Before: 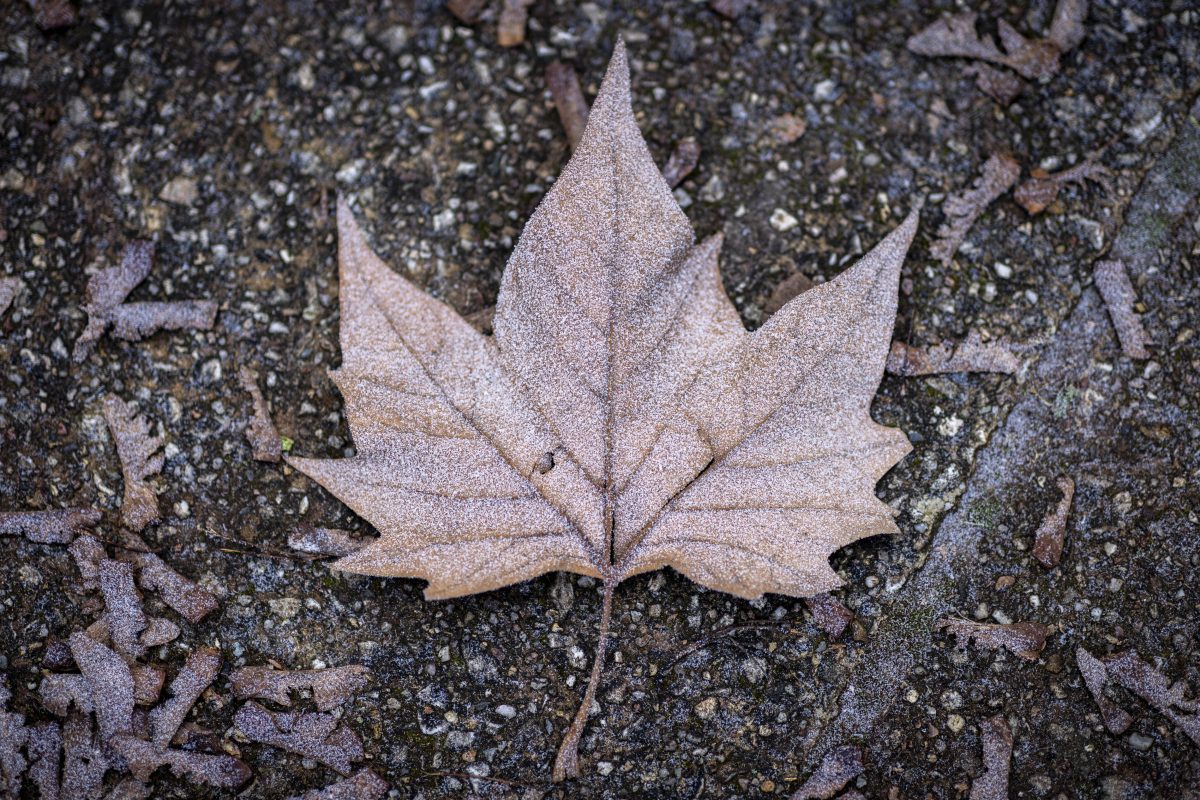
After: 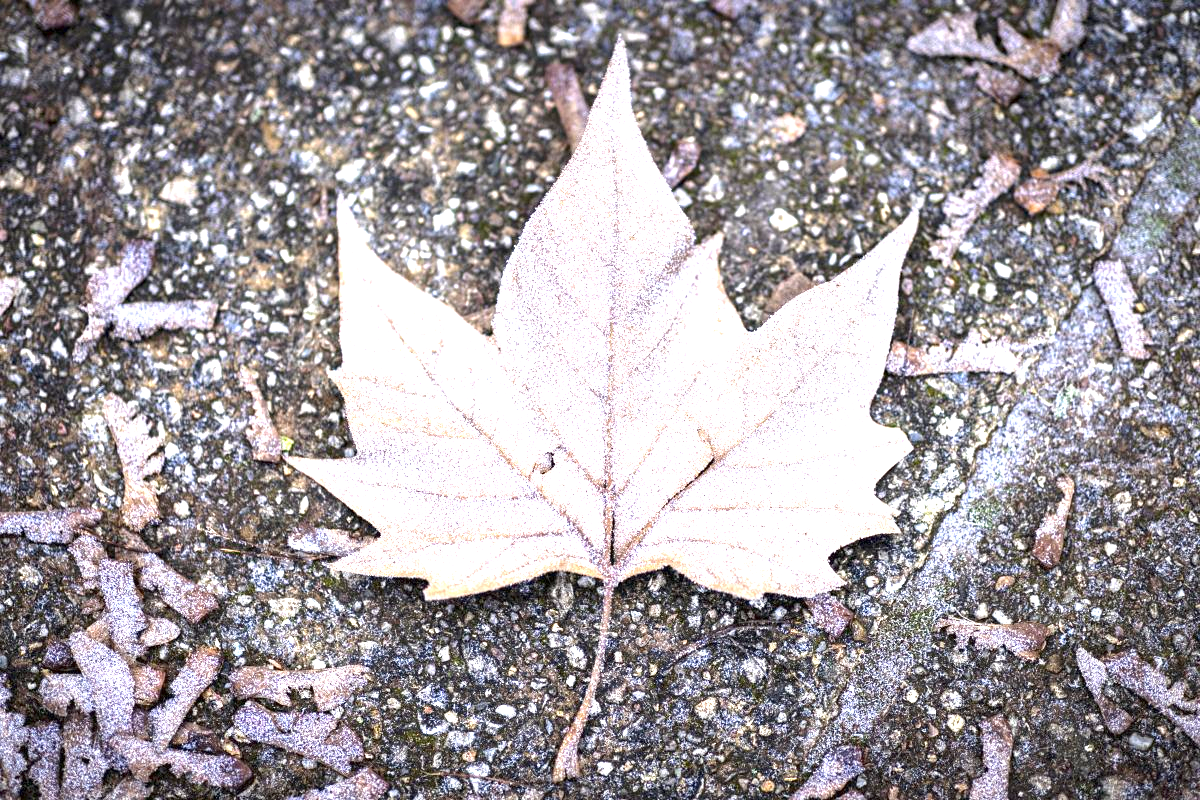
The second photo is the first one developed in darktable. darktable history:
exposure: exposure 1.989 EV, compensate highlight preservation false
